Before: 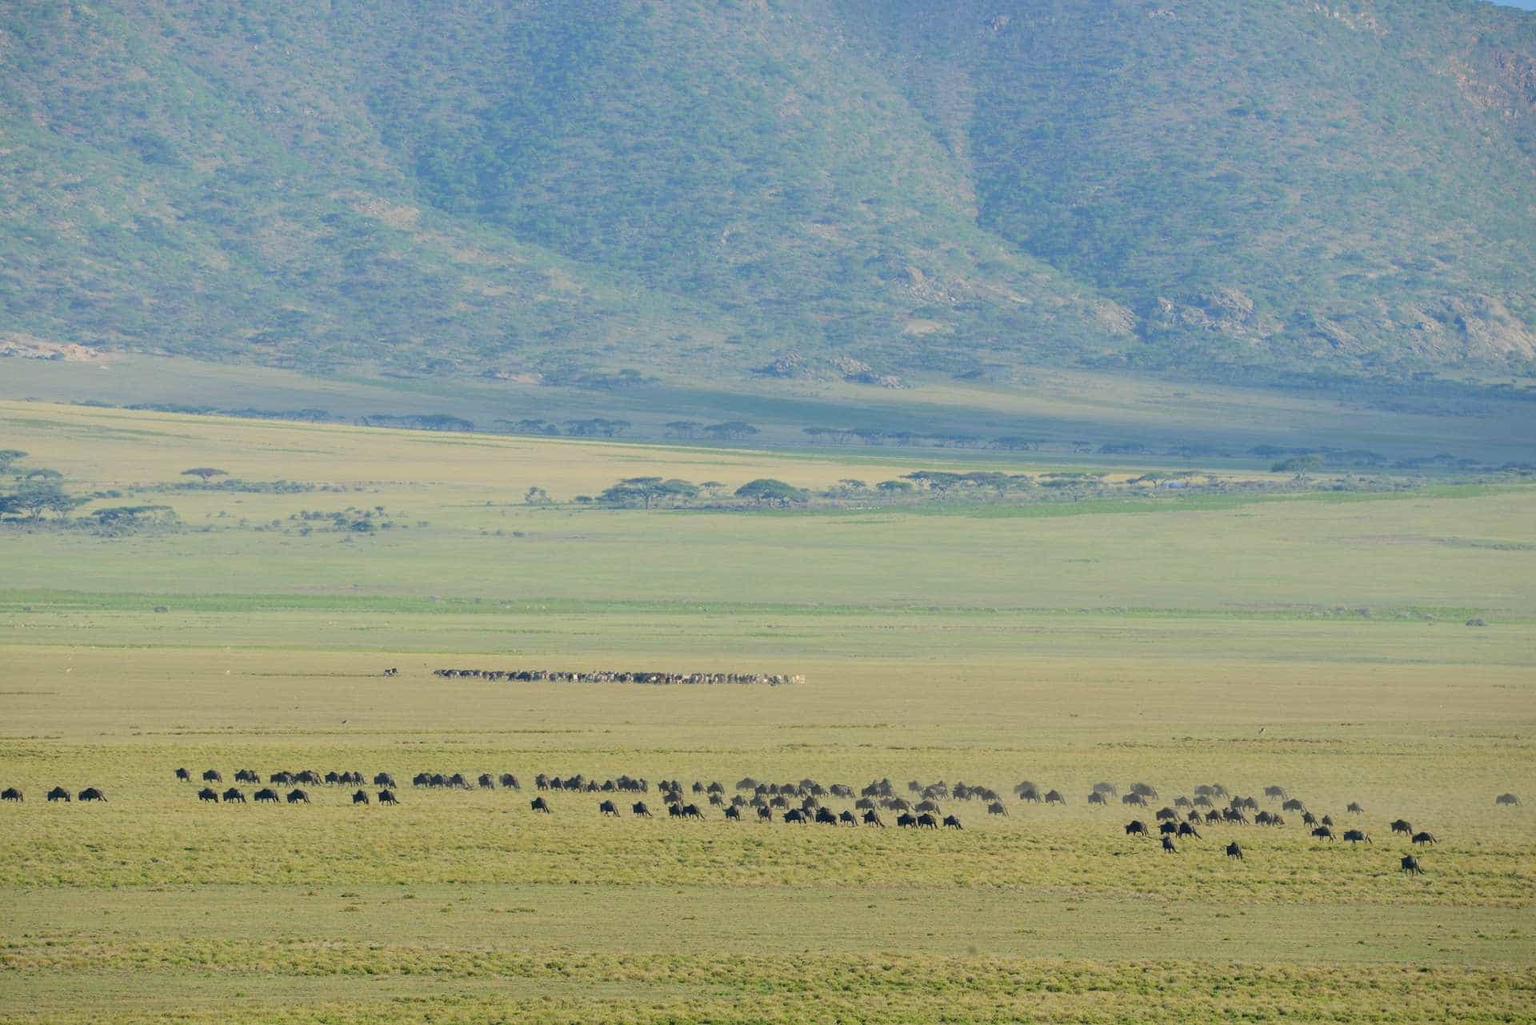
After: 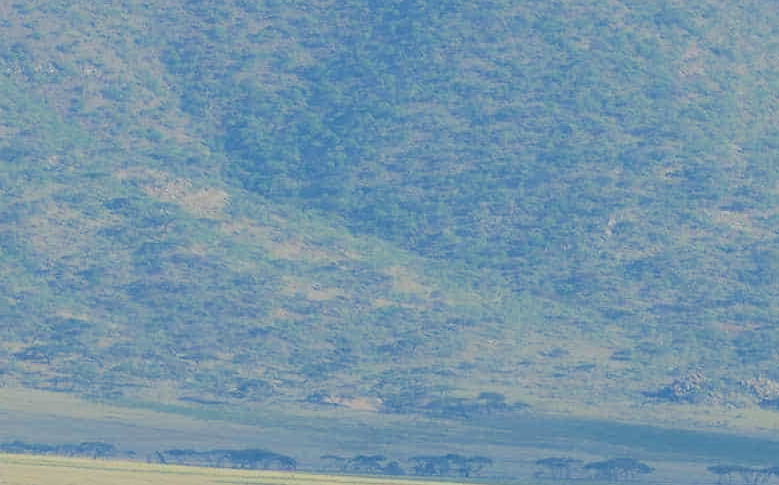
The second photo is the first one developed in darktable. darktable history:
split-toning: shadows › hue 226.8°, shadows › saturation 0.84
crop: left 15.452%, top 5.459%, right 43.956%, bottom 56.62%
